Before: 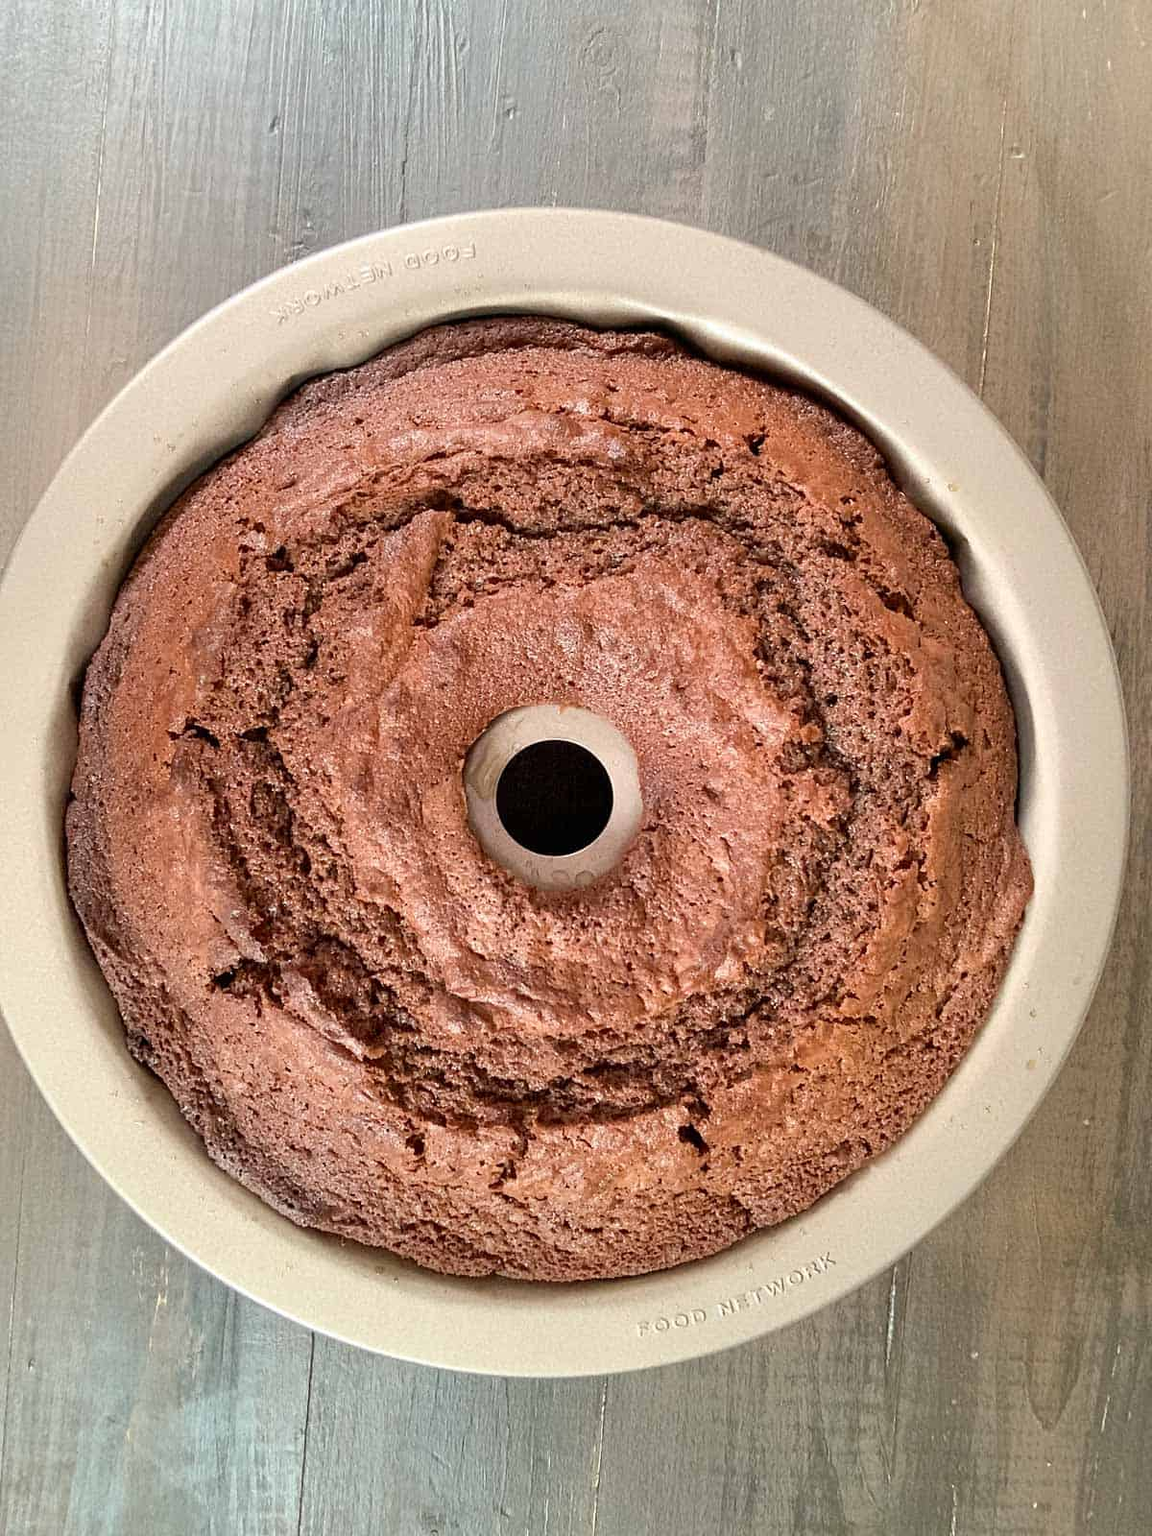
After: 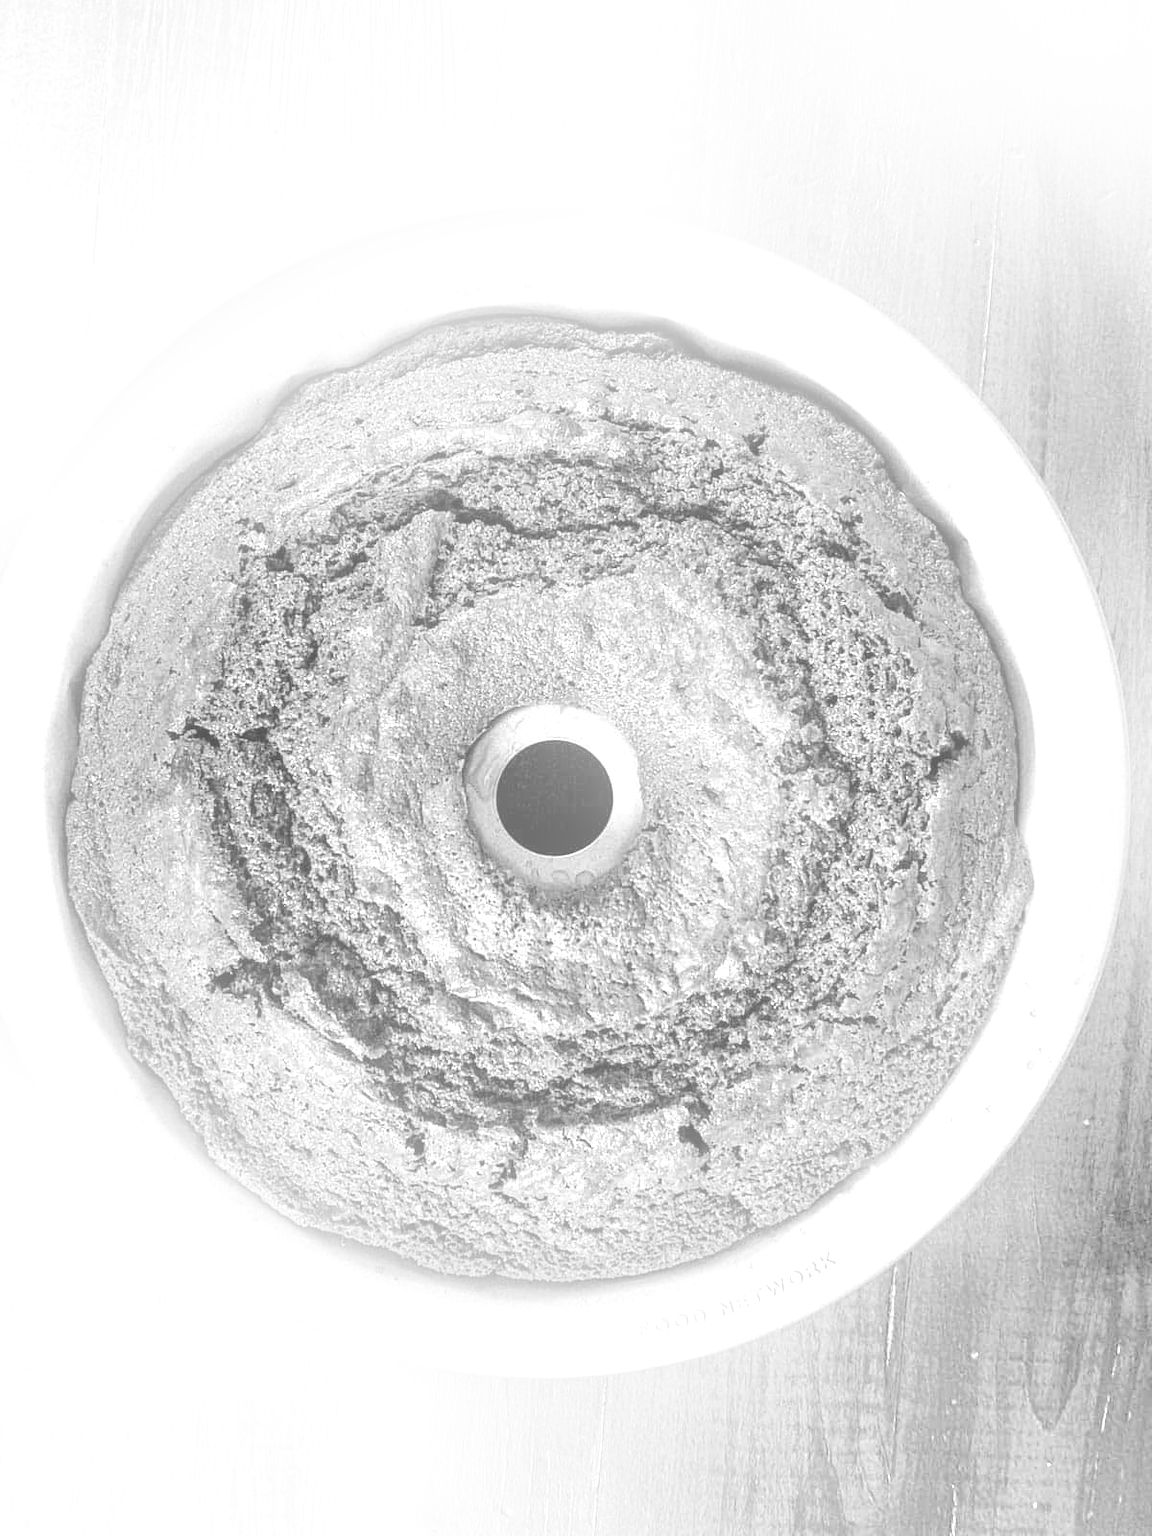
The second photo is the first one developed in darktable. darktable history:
monochrome: a -3.63, b -0.465
exposure: black level correction 0, exposure 0.953 EV, compensate exposure bias true, compensate highlight preservation false
tone curve: curves: ch0 [(0, 0) (0.003, 0.003) (0.011, 0.011) (0.025, 0.024) (0.044, 0.042) (0.069, 0.066) (0.1, 0.095) (0.136, 0.129) (0.177, 0.169) (0.224, 0.214) (0.277, 0.264) (0.335, 0.319) (0.399, 0.38) (0.468, 0.446) (0.543, 0.558) (0.623, 0.636) (0.709, 0.719) (0.801, 0.807) (0.898, 0.901) (1, 1)], preserve colors none
local contrast: on, module defaults
bloom: threshold 82.5%, strength 16.25%
